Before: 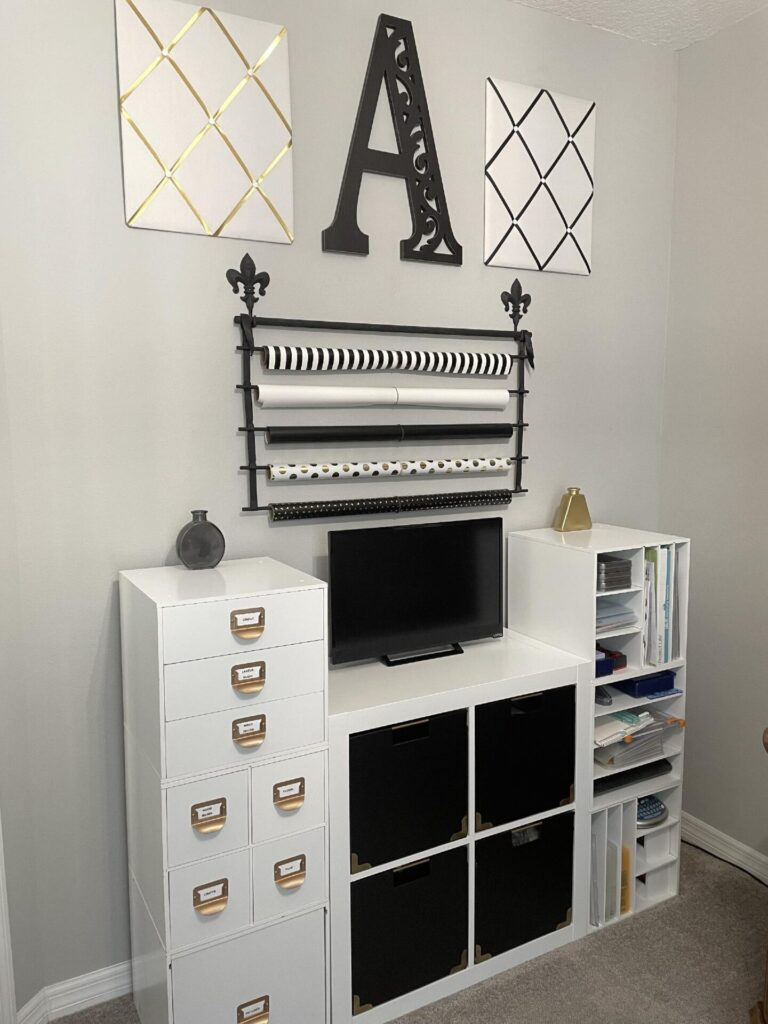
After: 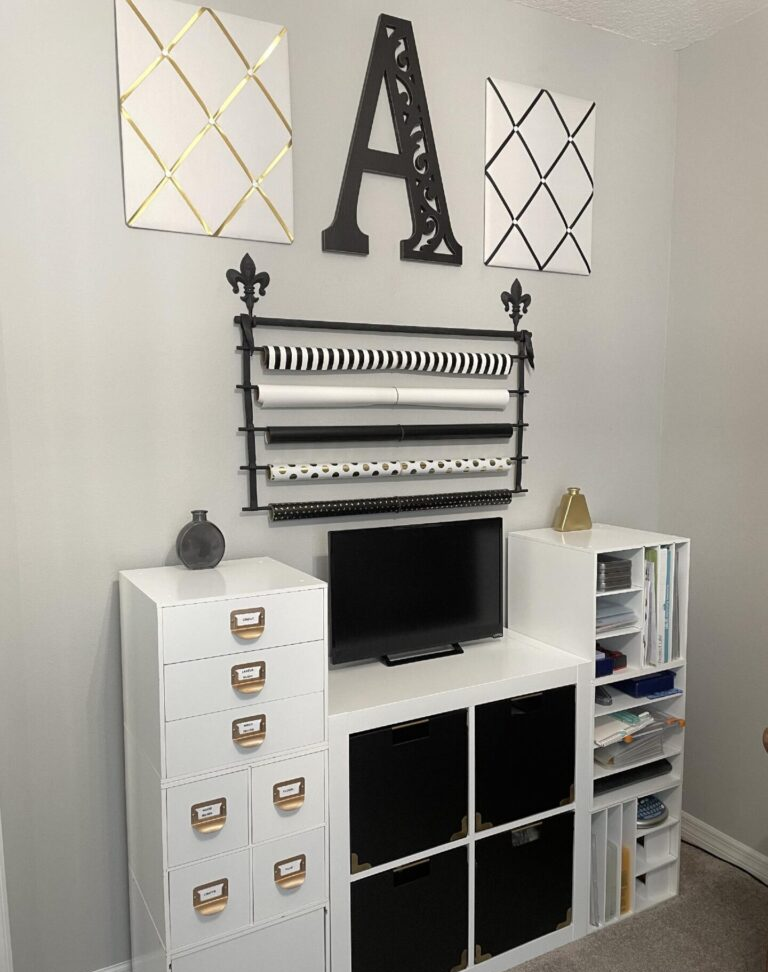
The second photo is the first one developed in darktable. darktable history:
crop and rotate: top 0.004%, bottom 5.069%
